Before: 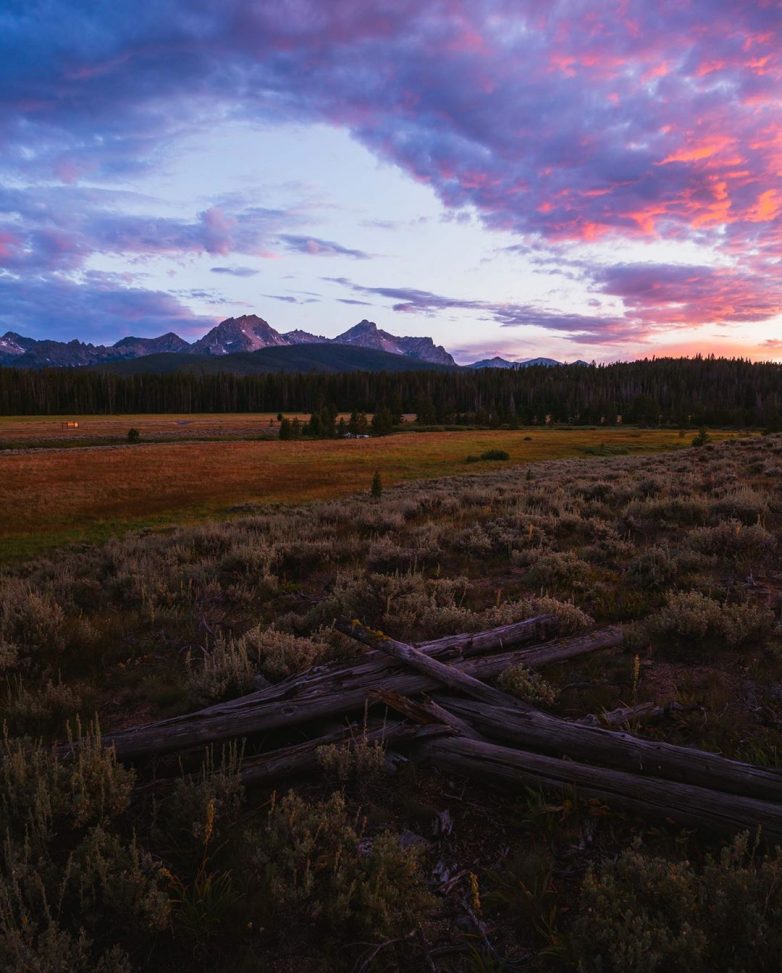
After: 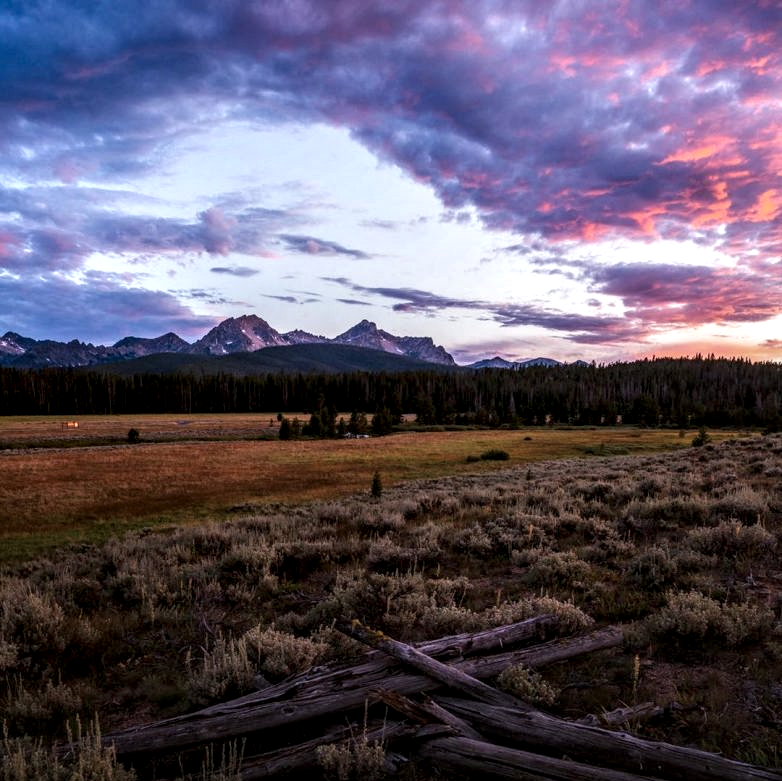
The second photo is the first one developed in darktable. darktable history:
crop: bottom 19.644%
contrast brightness saturation: saturation -0.05
local contrast: highlights 19%, detail 186%
